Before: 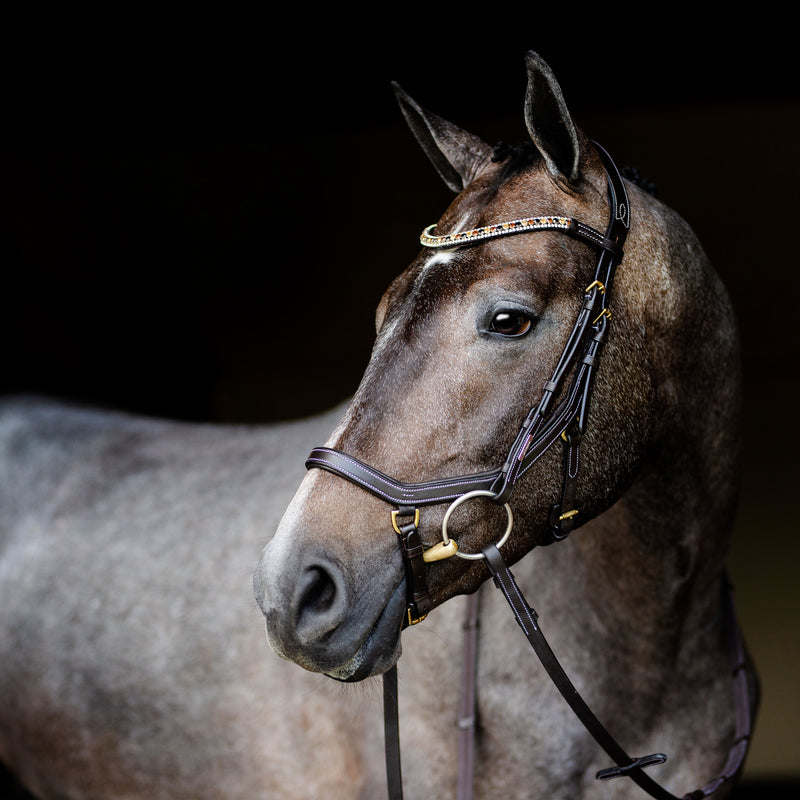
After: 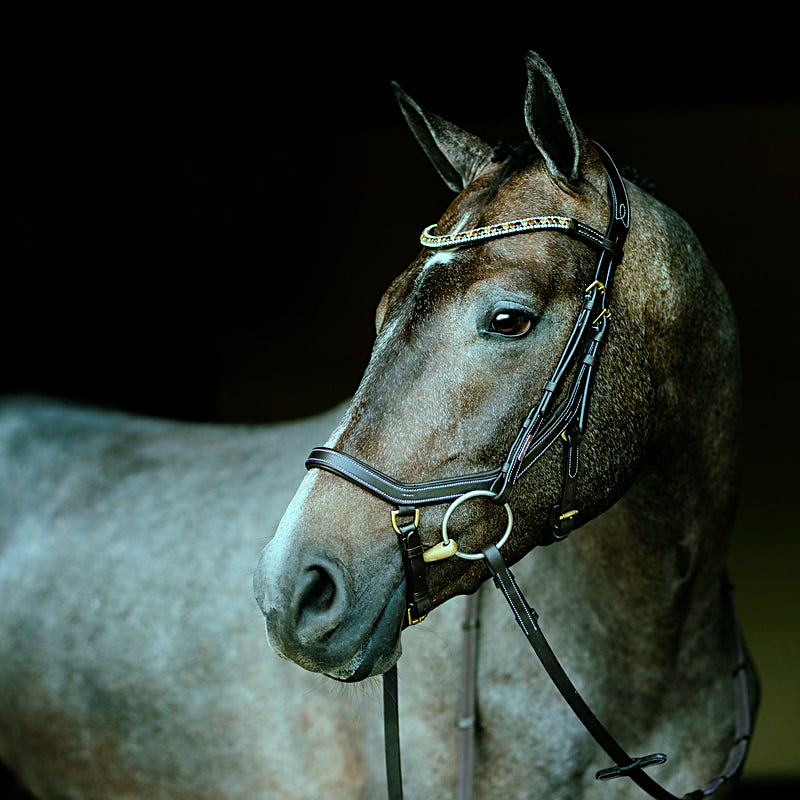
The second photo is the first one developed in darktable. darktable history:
color balance rgb: shadows lift › chroma 11.71%, shadows lift › hue 133.46°, highlights gain › chroma 4%, highlights gain › hue 200.2°, perceptual saturation grading › global saturation 18.05%
sharpen: on, module defaults
